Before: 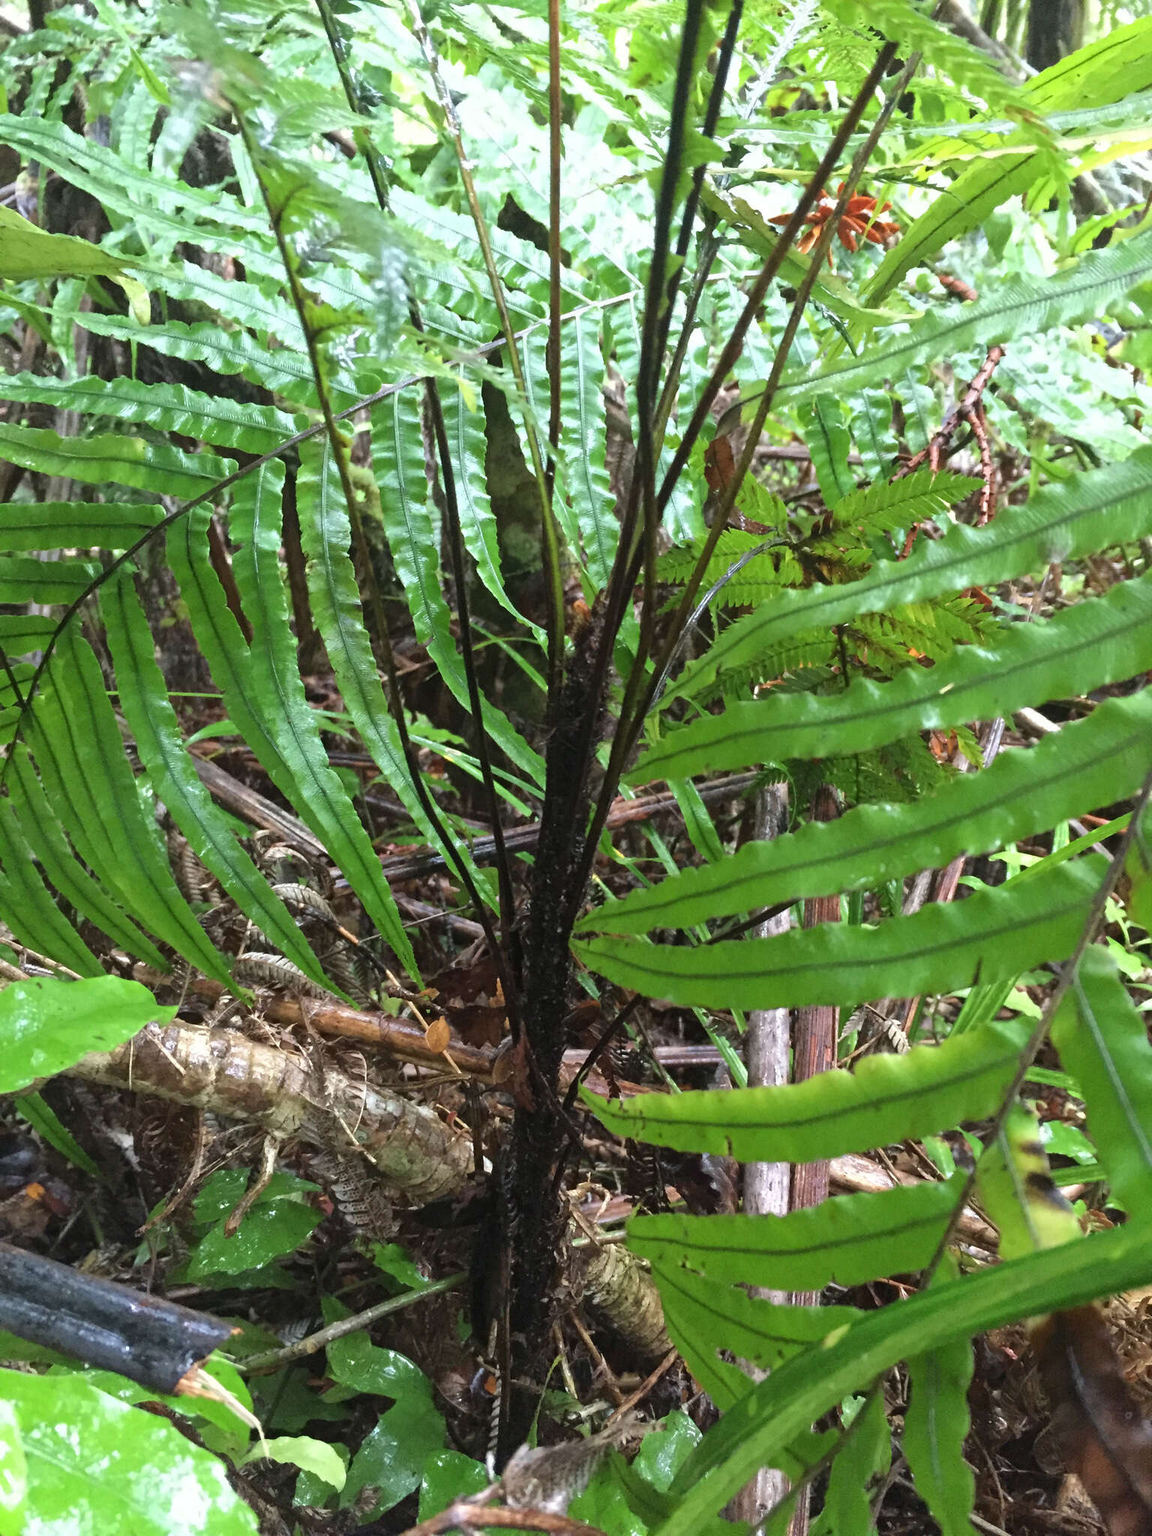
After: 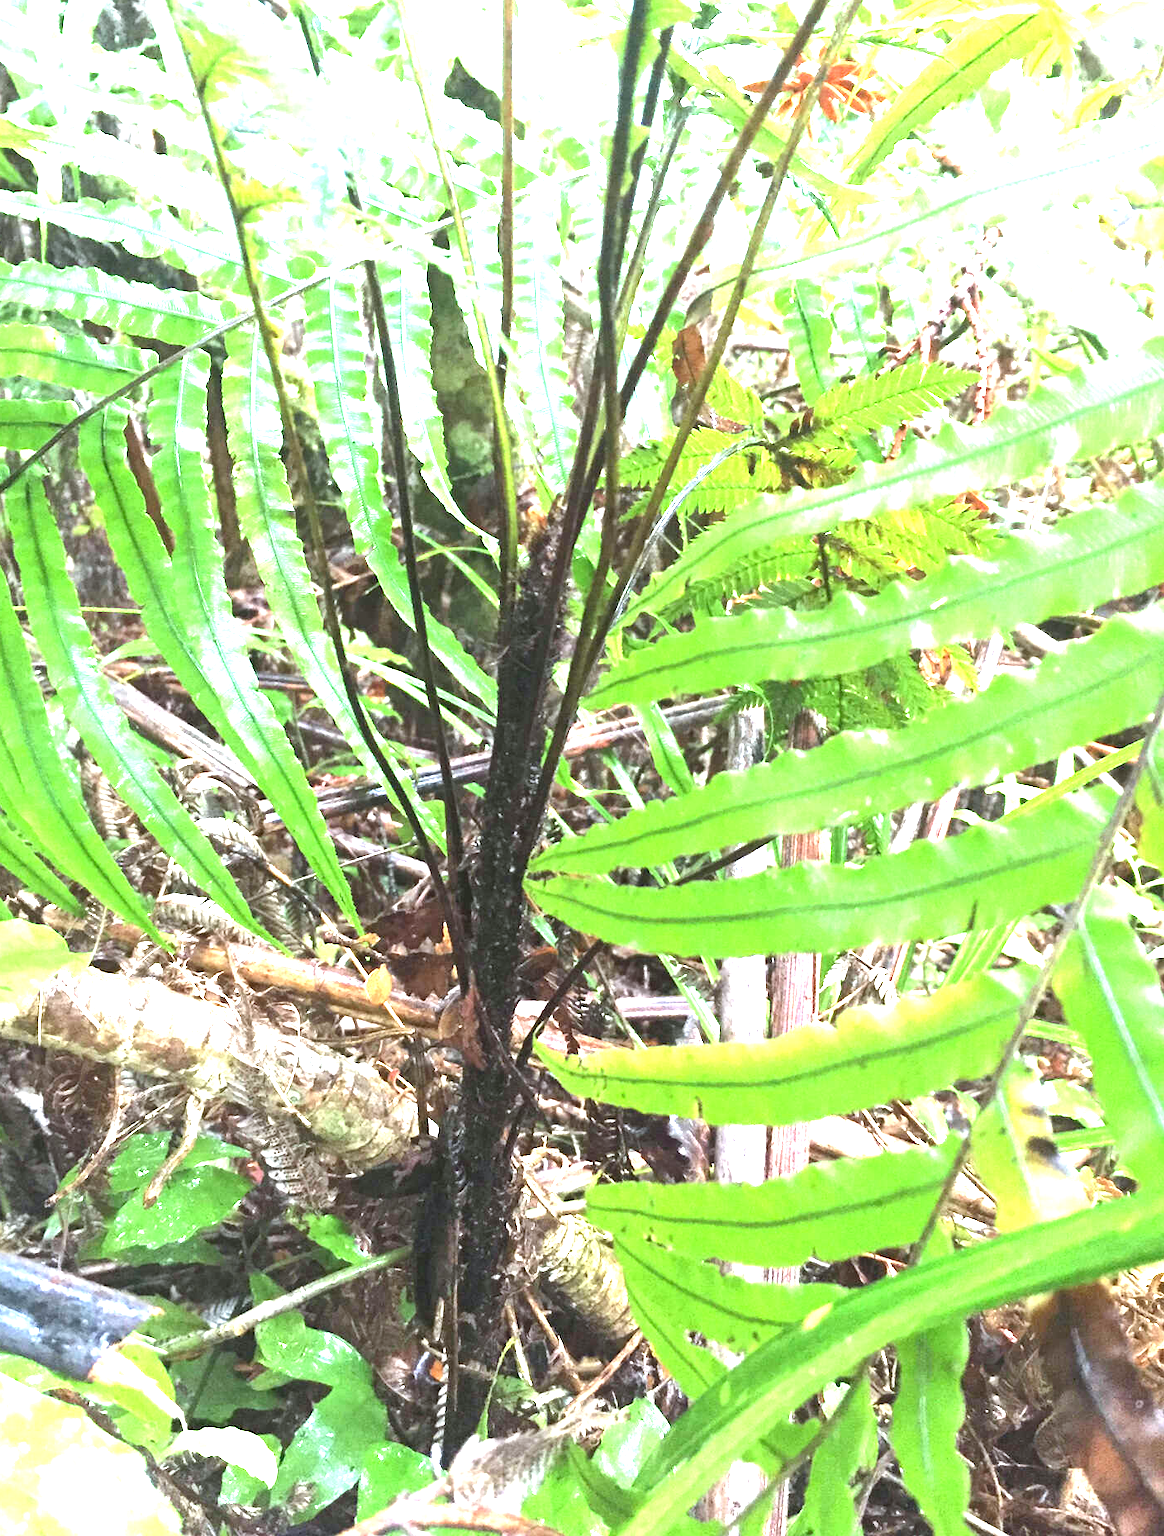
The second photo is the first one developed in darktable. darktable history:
white balance: red 0.967, blue 1.049
crop and rotate: left 8.262%, top 9.226%
exposure: black level correction 0, exposure 2.327 EV, compensate exposure bias true, compensate highlight preservation false
shadows and highlights: shadows 30.86, highlights 0, soften with gaussian
